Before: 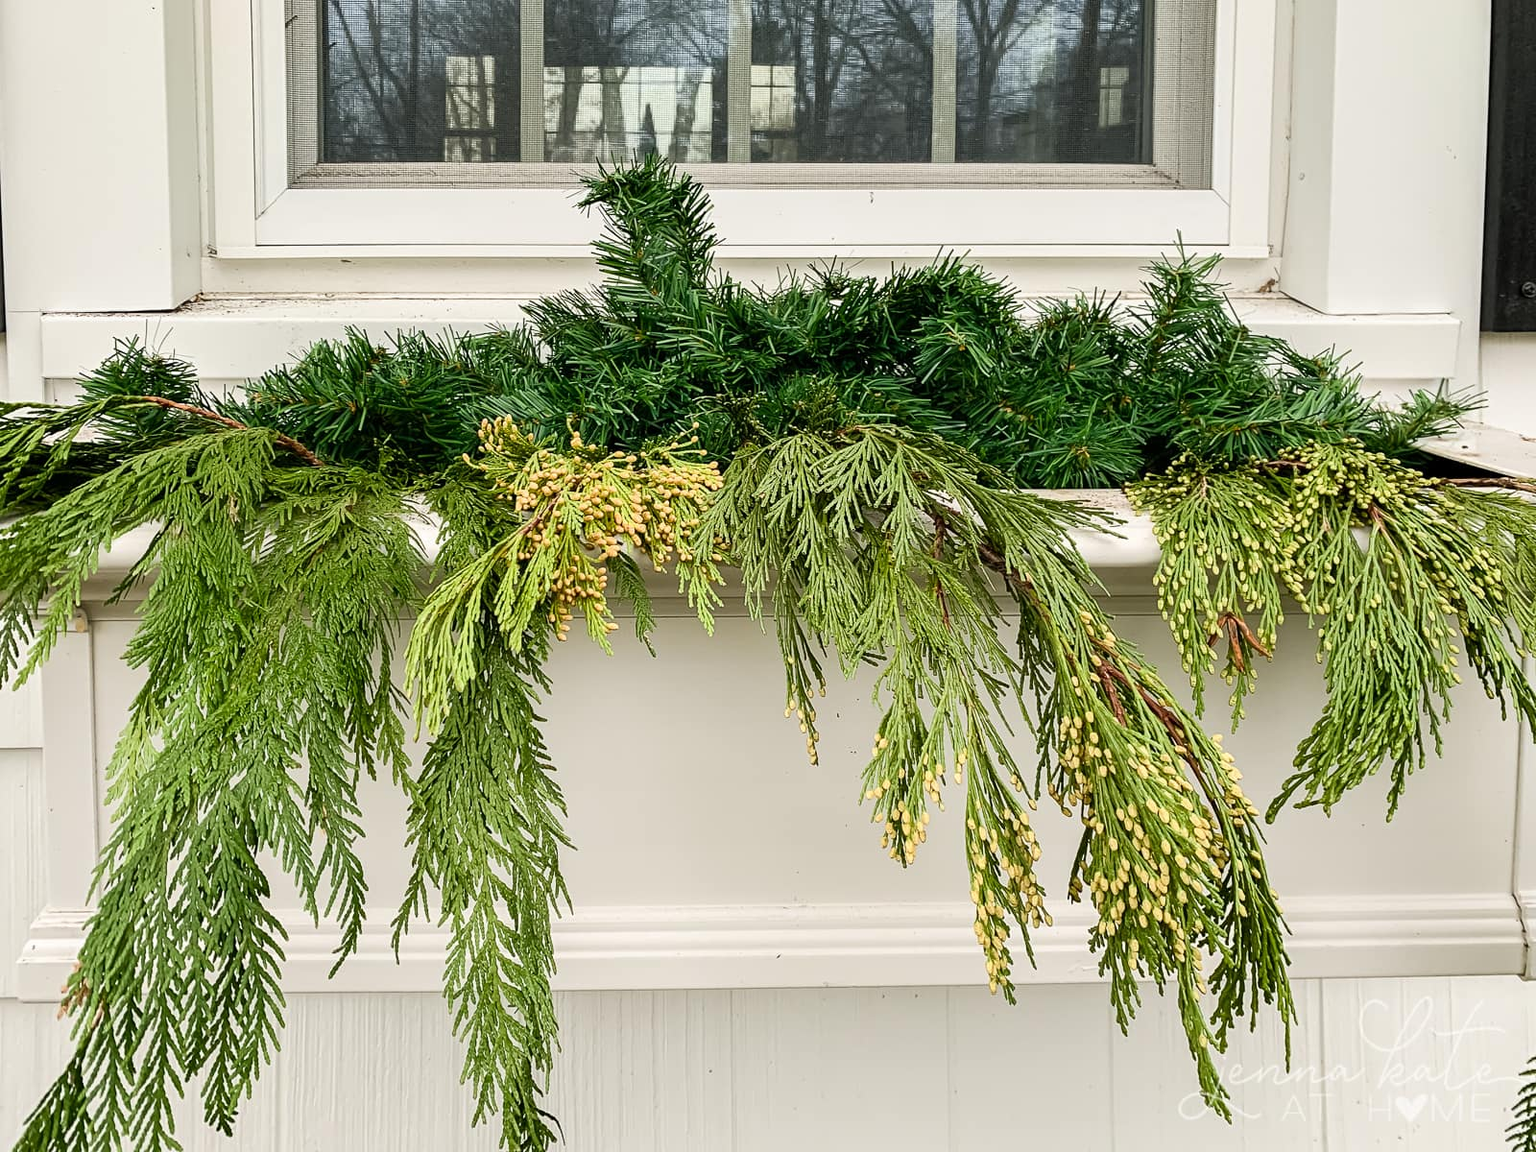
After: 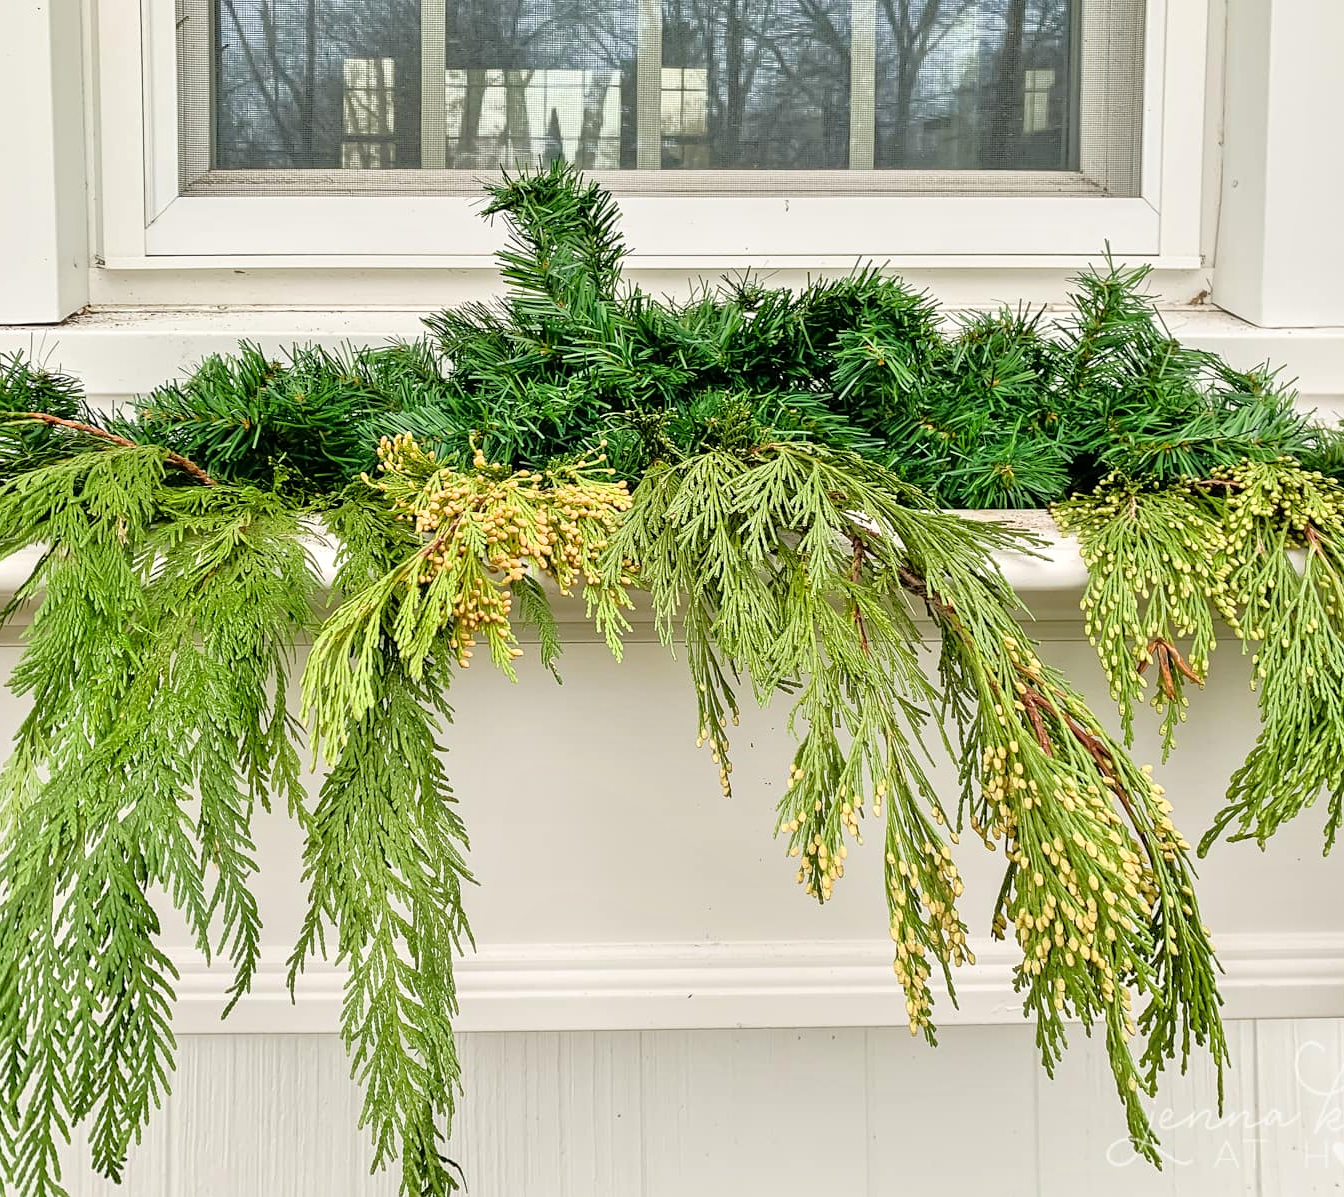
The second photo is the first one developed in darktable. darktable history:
crop: left 7.598%, right 7.873%
tone equalizer: -7 EV 0.15 EV, -6 EV 0.6 EV, -5 EV 1.15 EV, -4 EV 1.33 EV, -3 EV 1.15 EV, -2 EV 0.6 EV, -1 EV 0.15 EV, mask exposure compensation -0.5 EV
